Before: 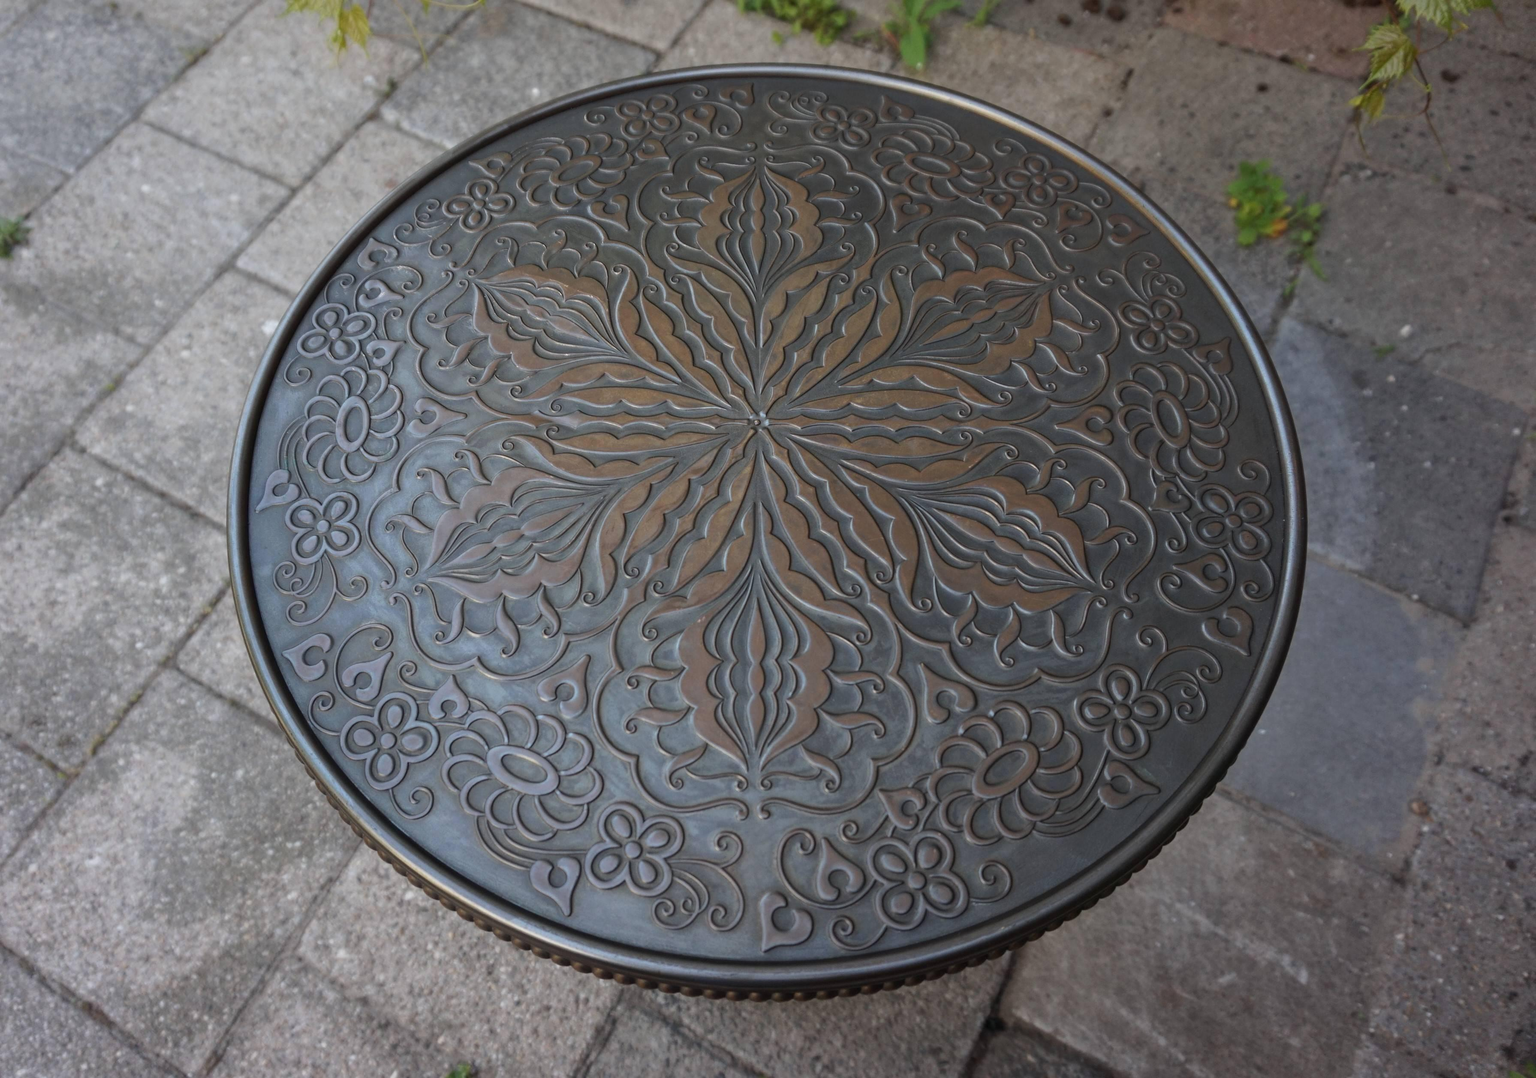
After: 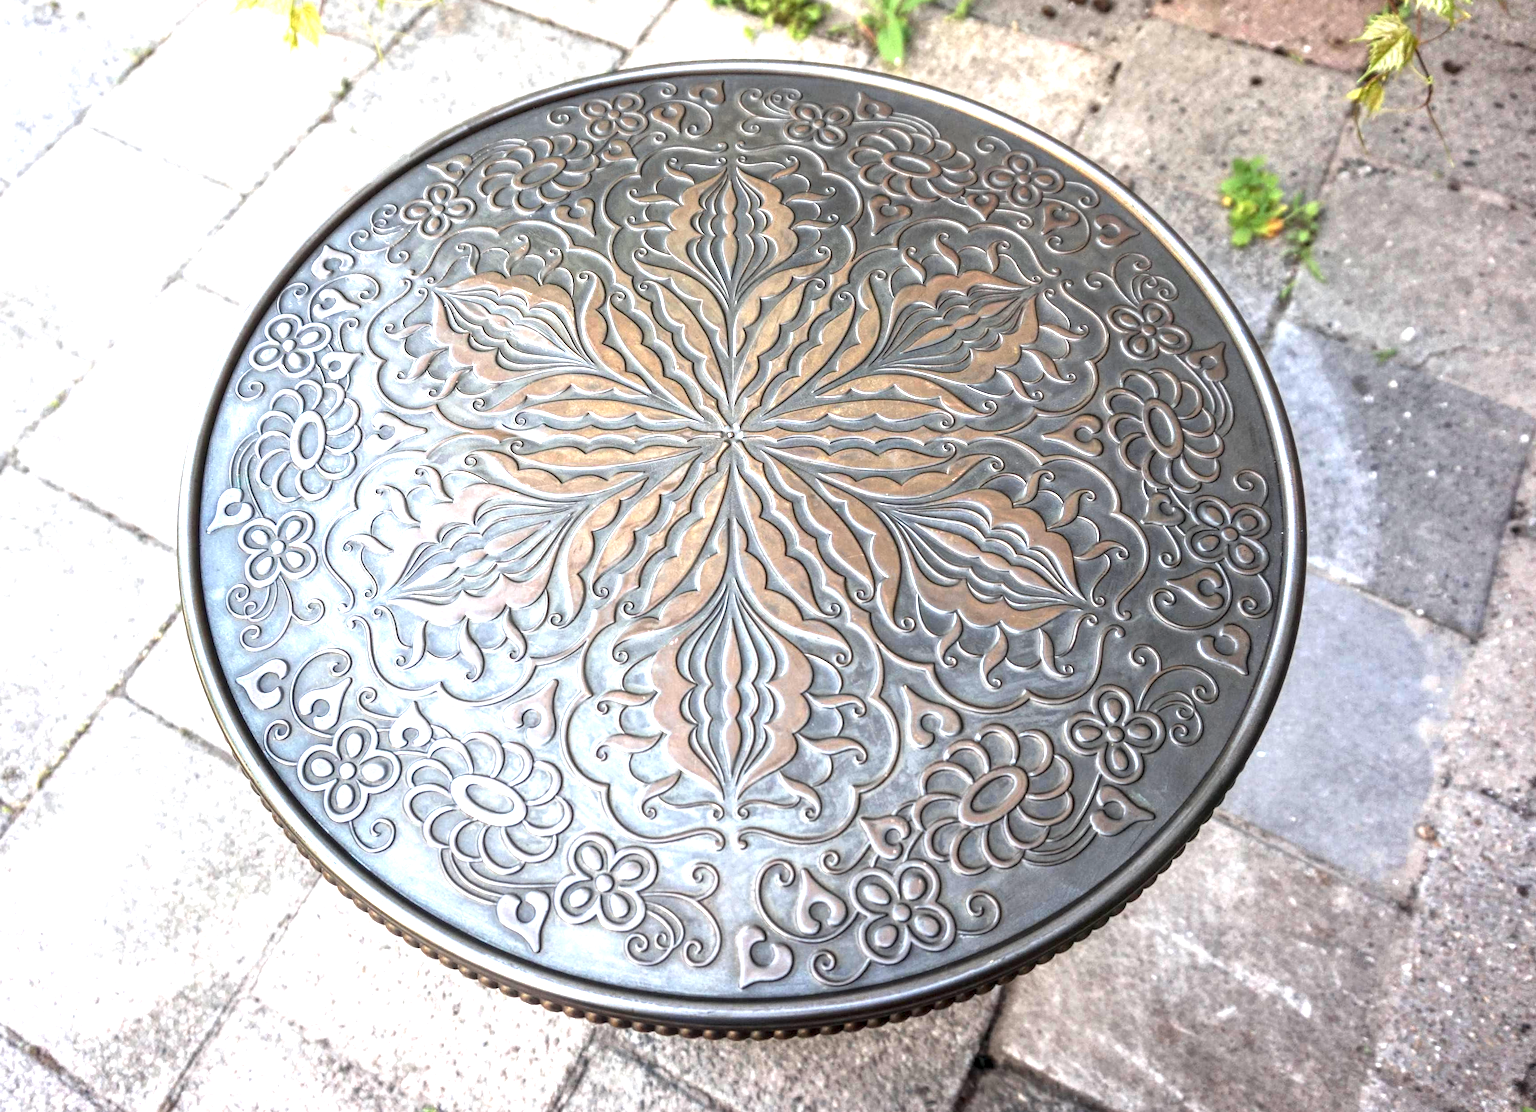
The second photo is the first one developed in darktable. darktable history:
exposure: black level correction 0, exposure 2.138 EV, compensate exposure bias true, compensate highlight preservation false
crop and rotate: left 3.238%
local contrast: detail 160%
rotate and perspective: rotation -0.45°, automatic cropping original format, crop left 0.008, crop right 0.992, crop top 0.012, crop bottom 0.988
